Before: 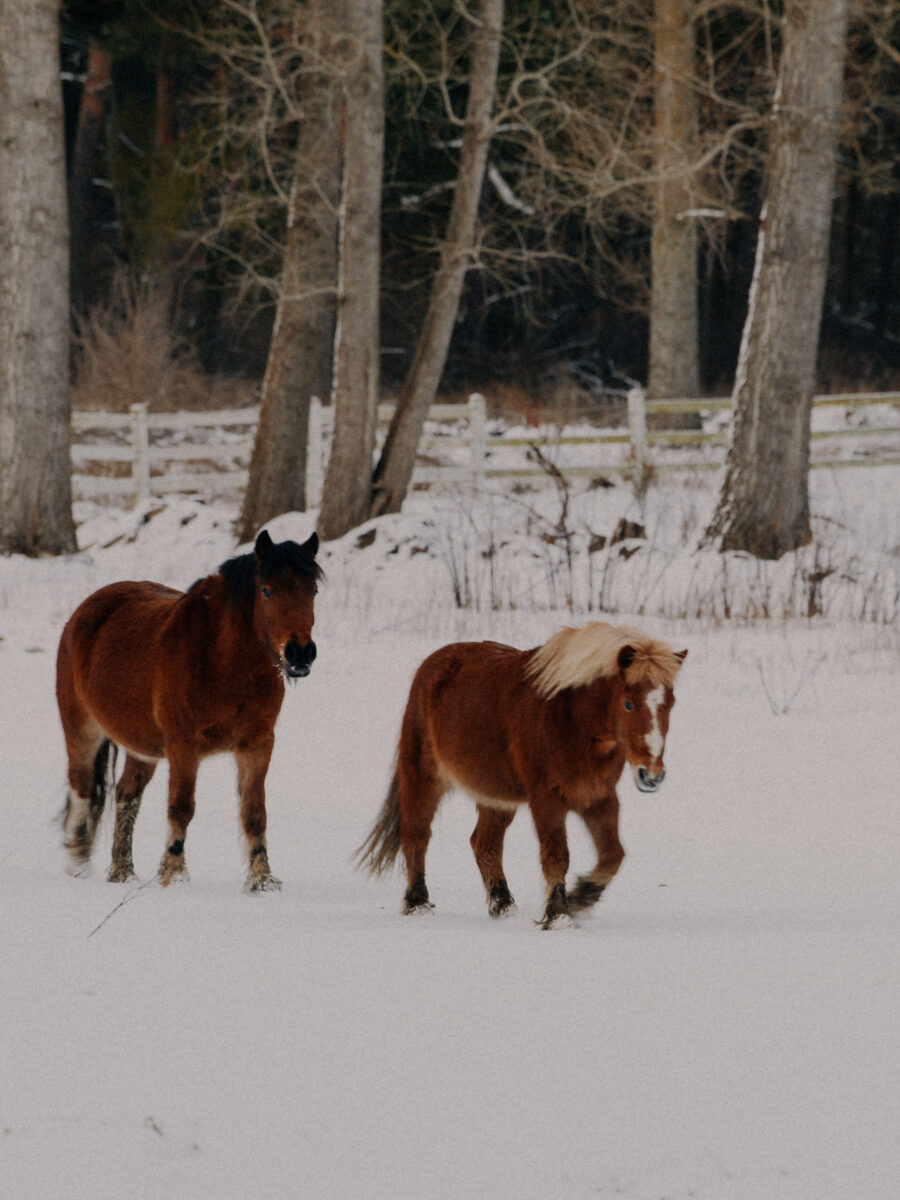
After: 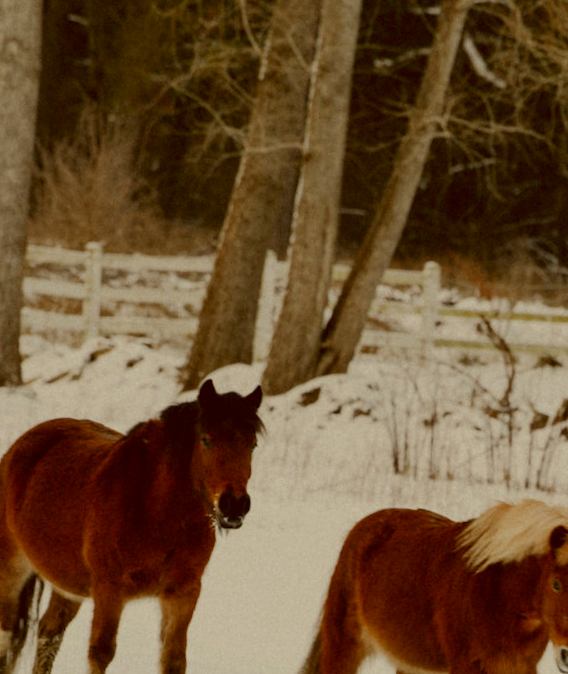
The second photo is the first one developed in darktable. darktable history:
color correction: highlights a* -5.94, highlights b* 9.48, shadows a* 10.12, shadows b* 23.94
crop and rotate: angle -4.99°, left 2.122%, top 6.945%, right 27.566%, bottom 30.519%
